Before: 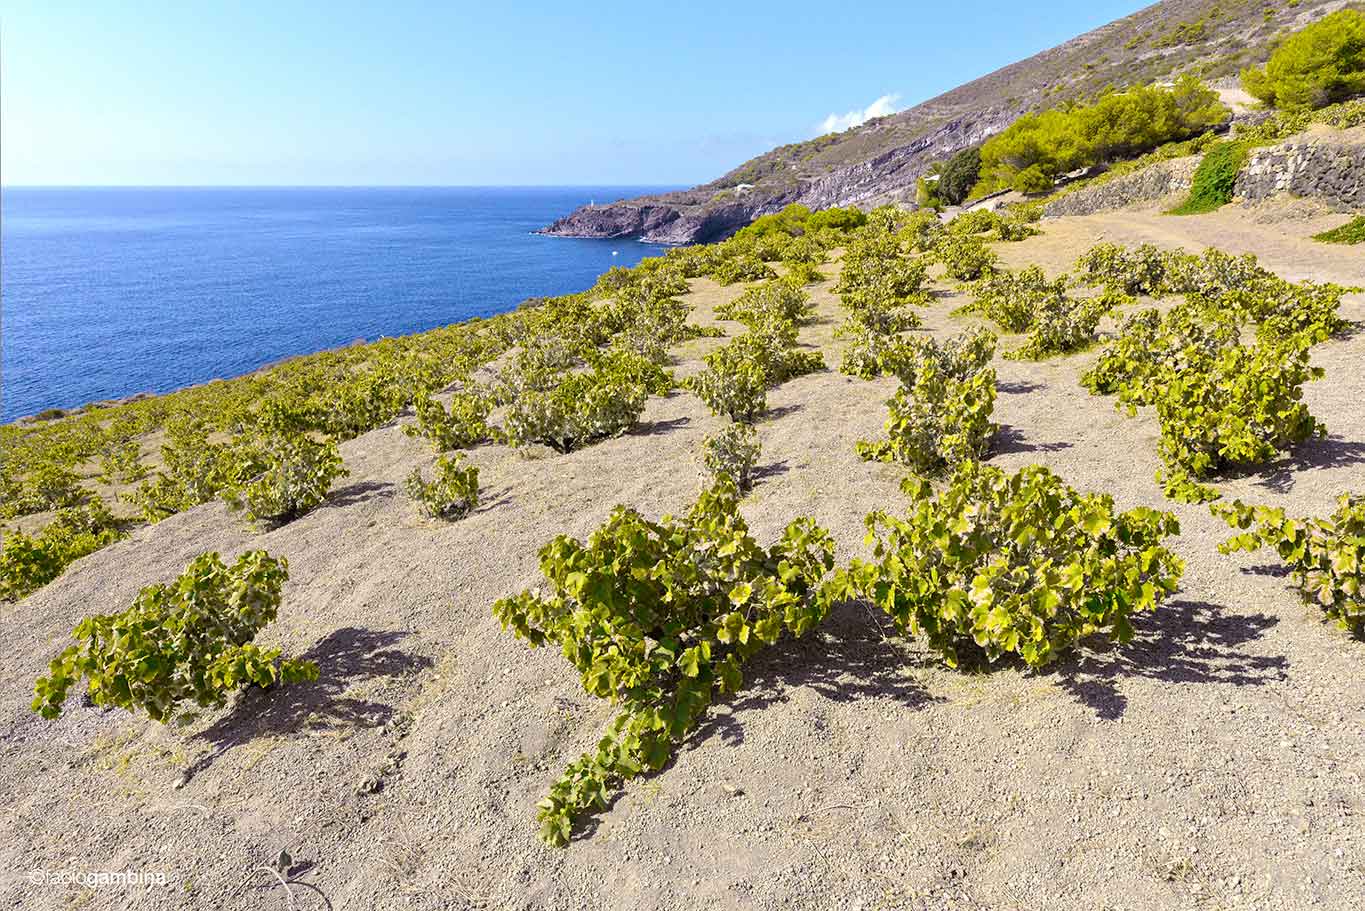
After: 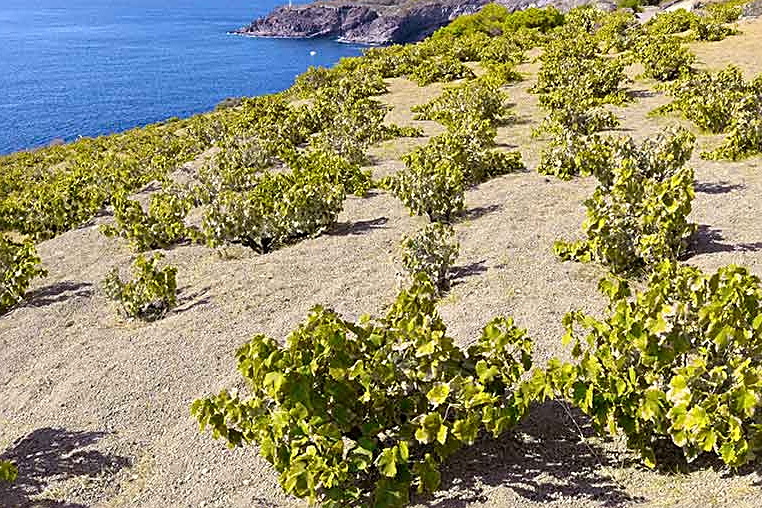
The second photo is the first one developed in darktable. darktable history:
crop and rotate: left 22.13%, top 22.054%, right 22.026%, bottom 22.102%
sharpen: on, module defaults
